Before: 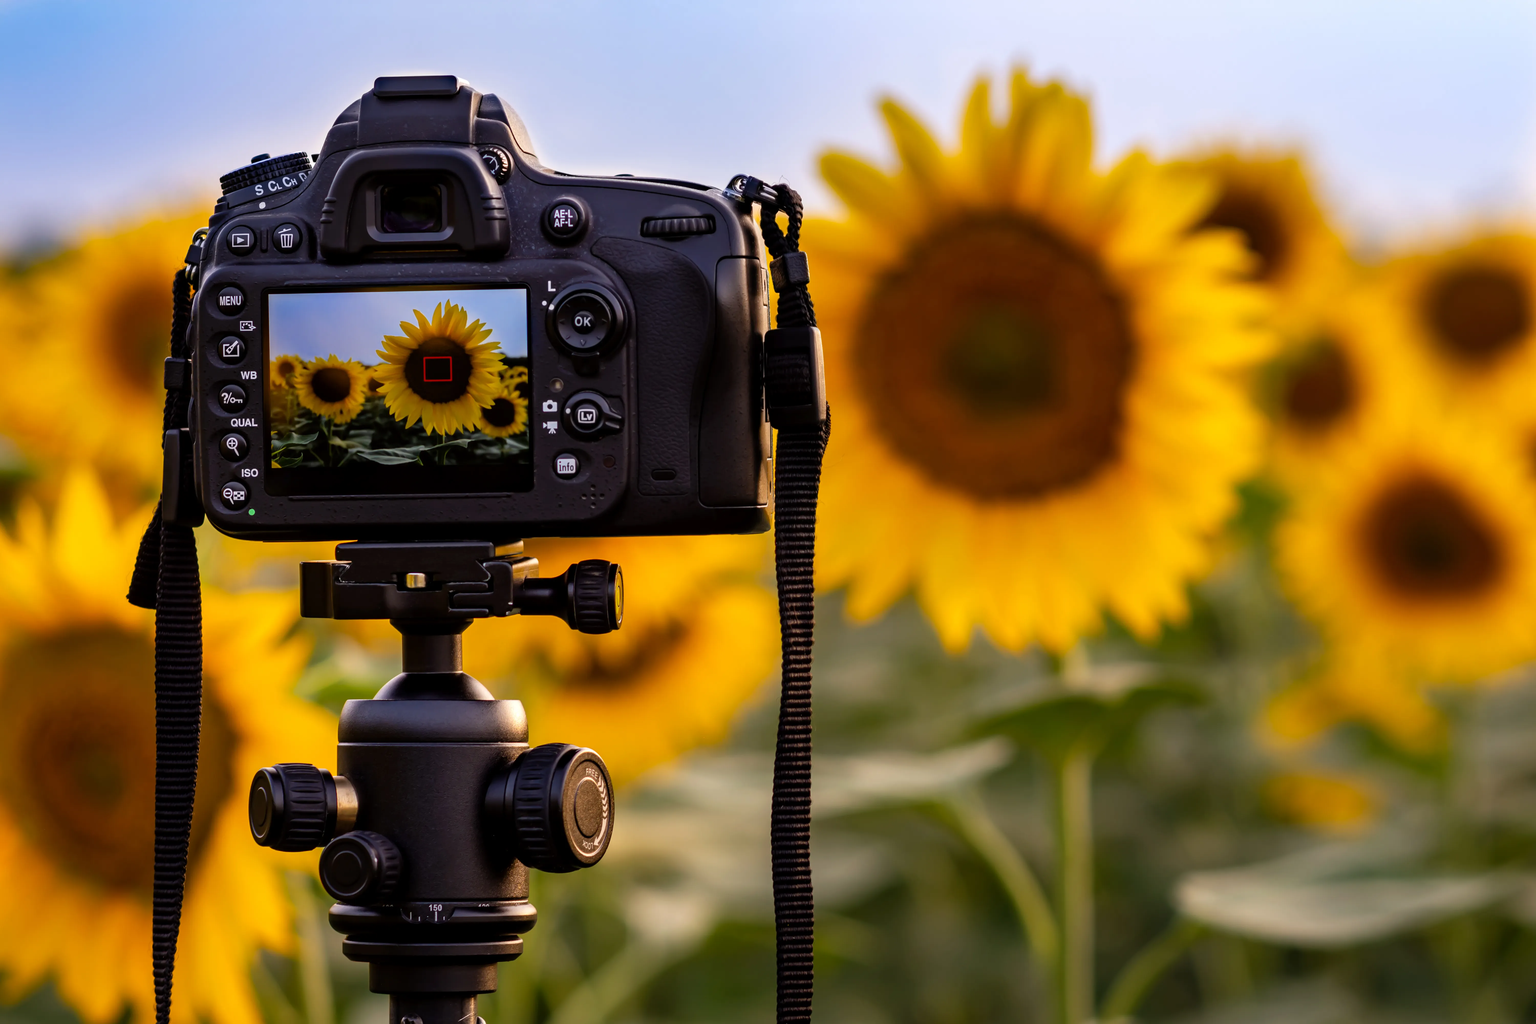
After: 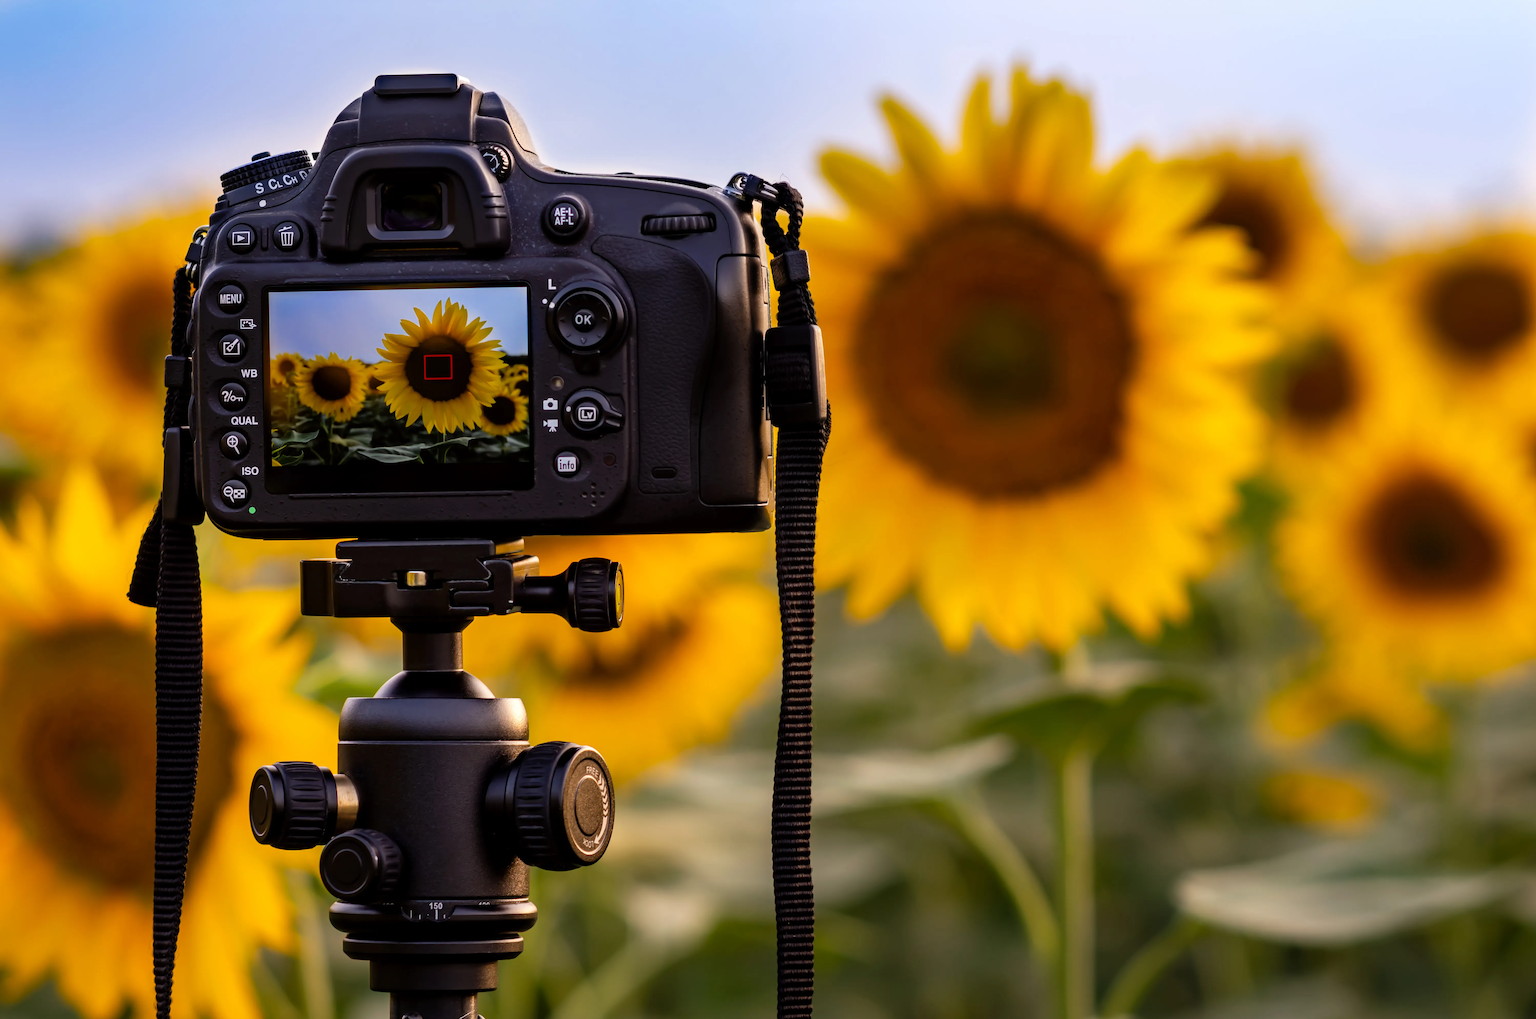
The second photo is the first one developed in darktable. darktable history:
crop: top 0.236%, bottom 0.2%
